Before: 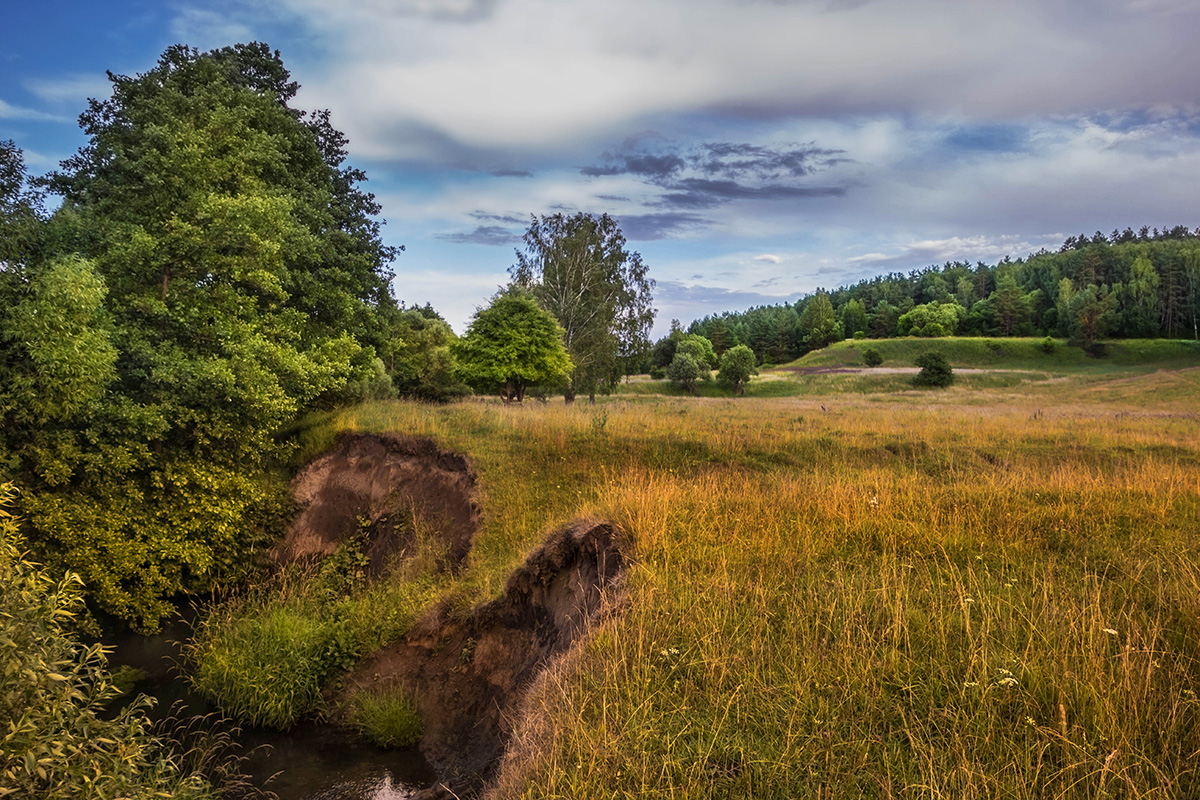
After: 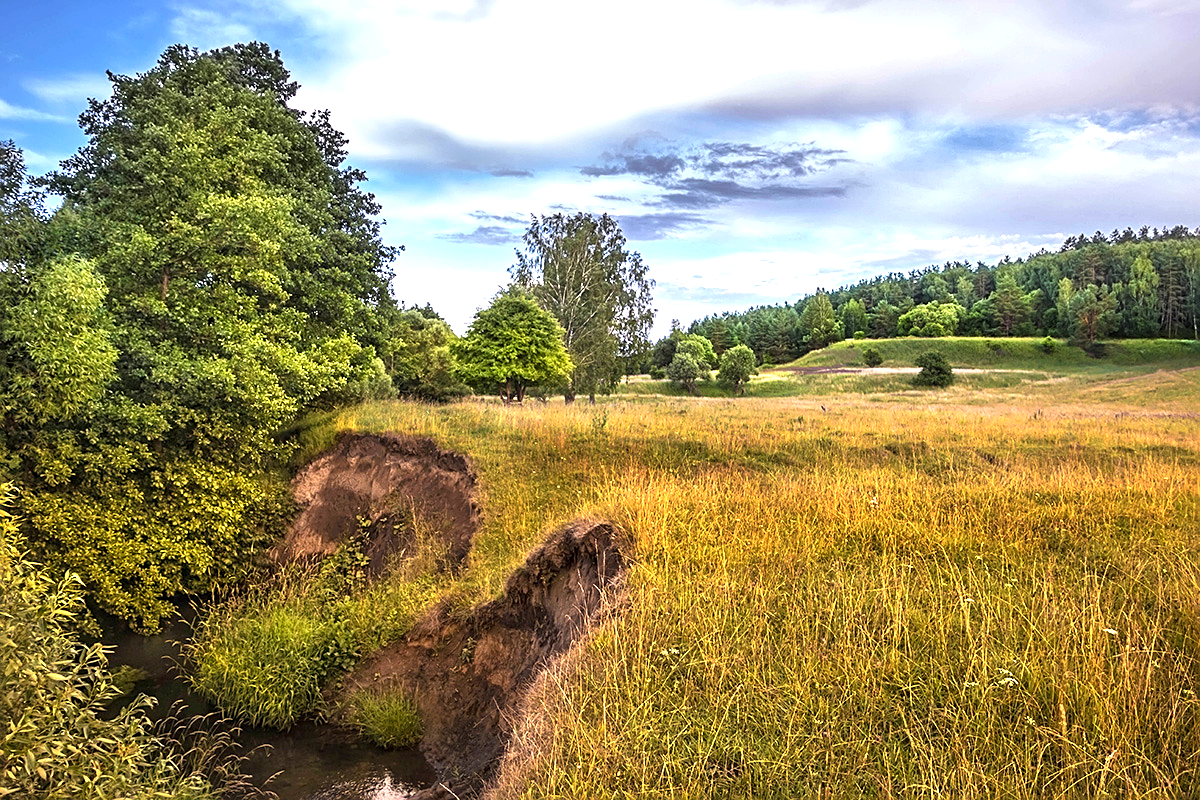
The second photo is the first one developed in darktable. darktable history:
sharpen: on, module defaults
exposure: exposure 1.137 EV, compensate highlight preservation false
